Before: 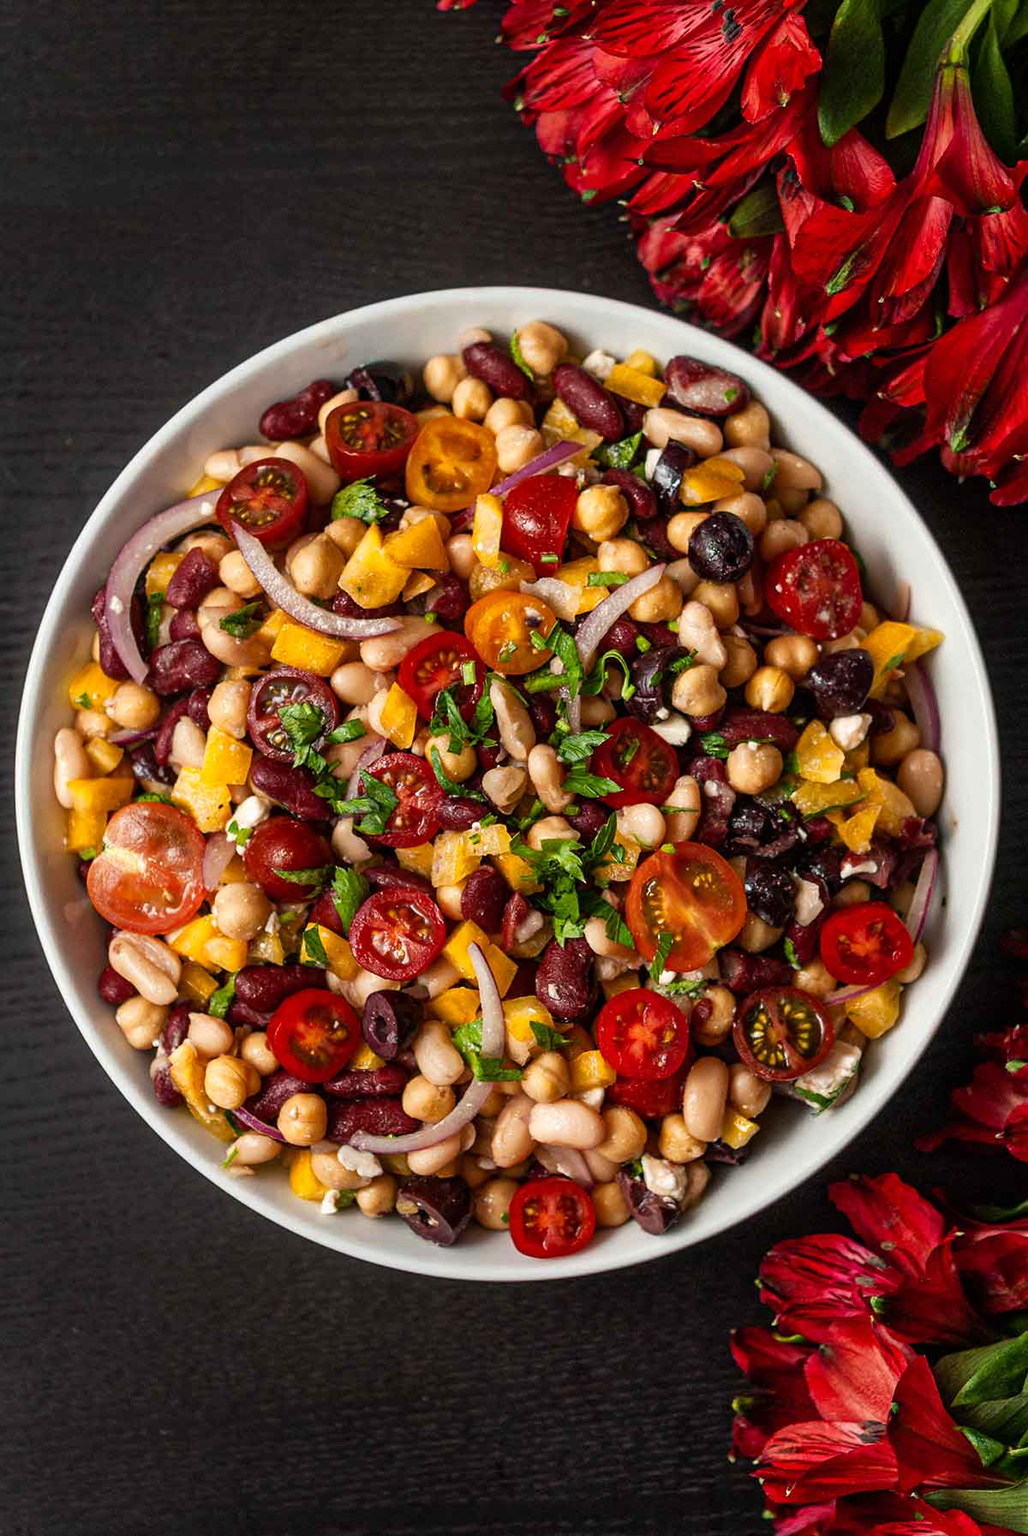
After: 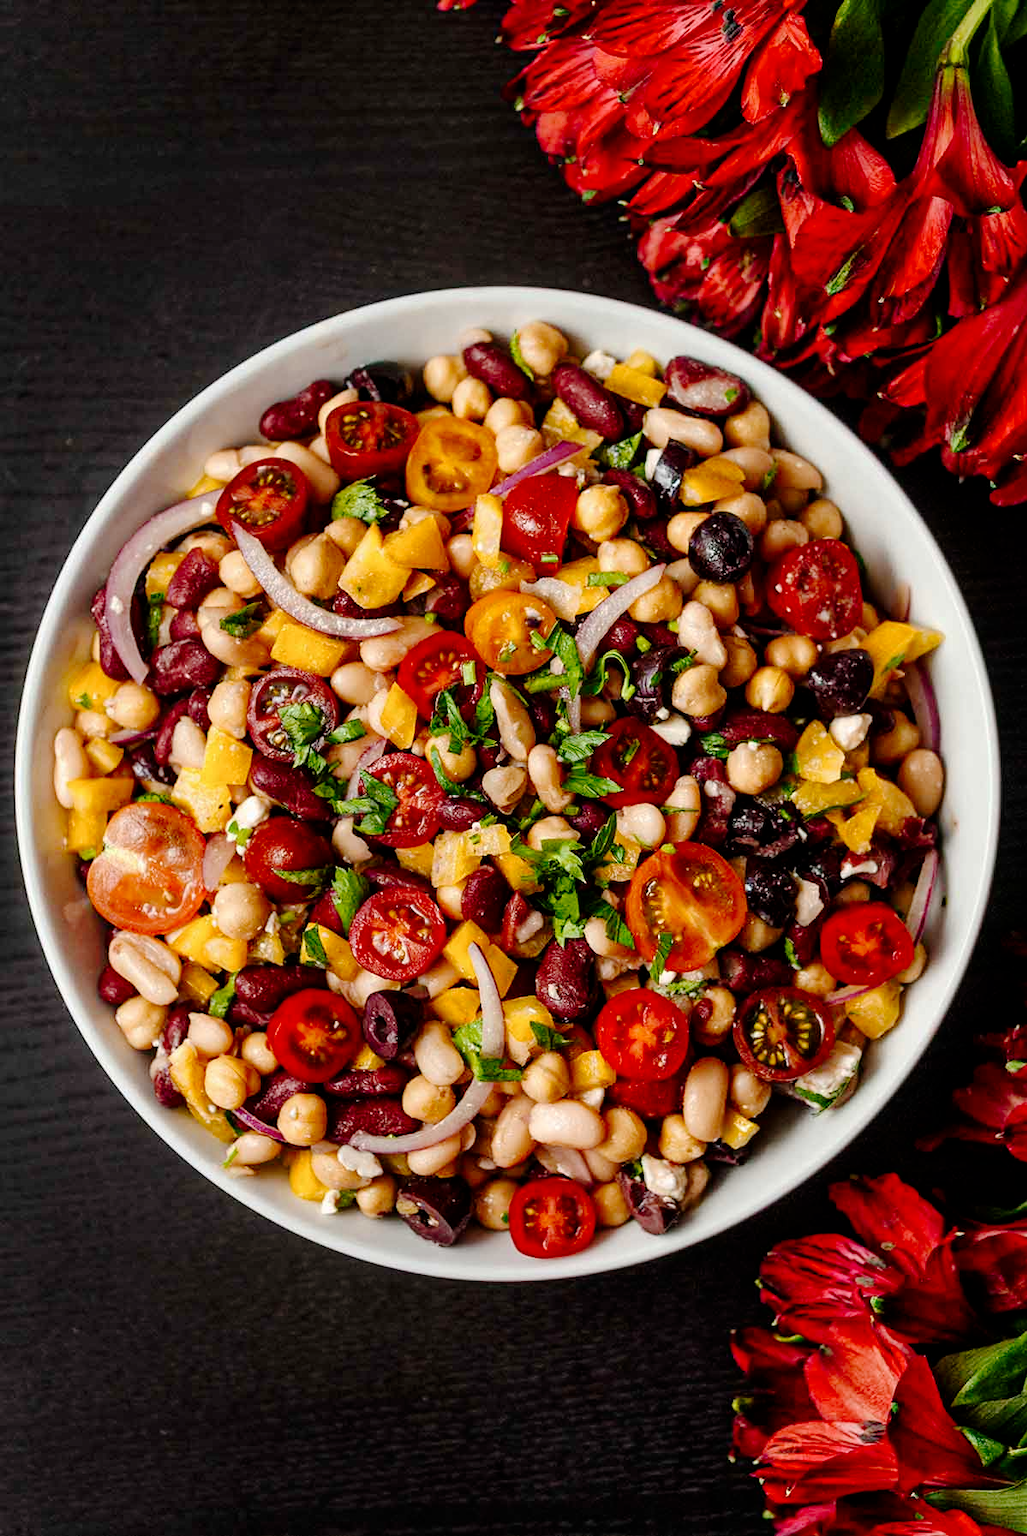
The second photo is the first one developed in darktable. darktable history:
tone curve: curves: ch0 [(0, 0) (0.004, 0) (0.133, 0.076) (0.325, 0.362) (0.879, 0.885) (1, 1)], preserve colors none
